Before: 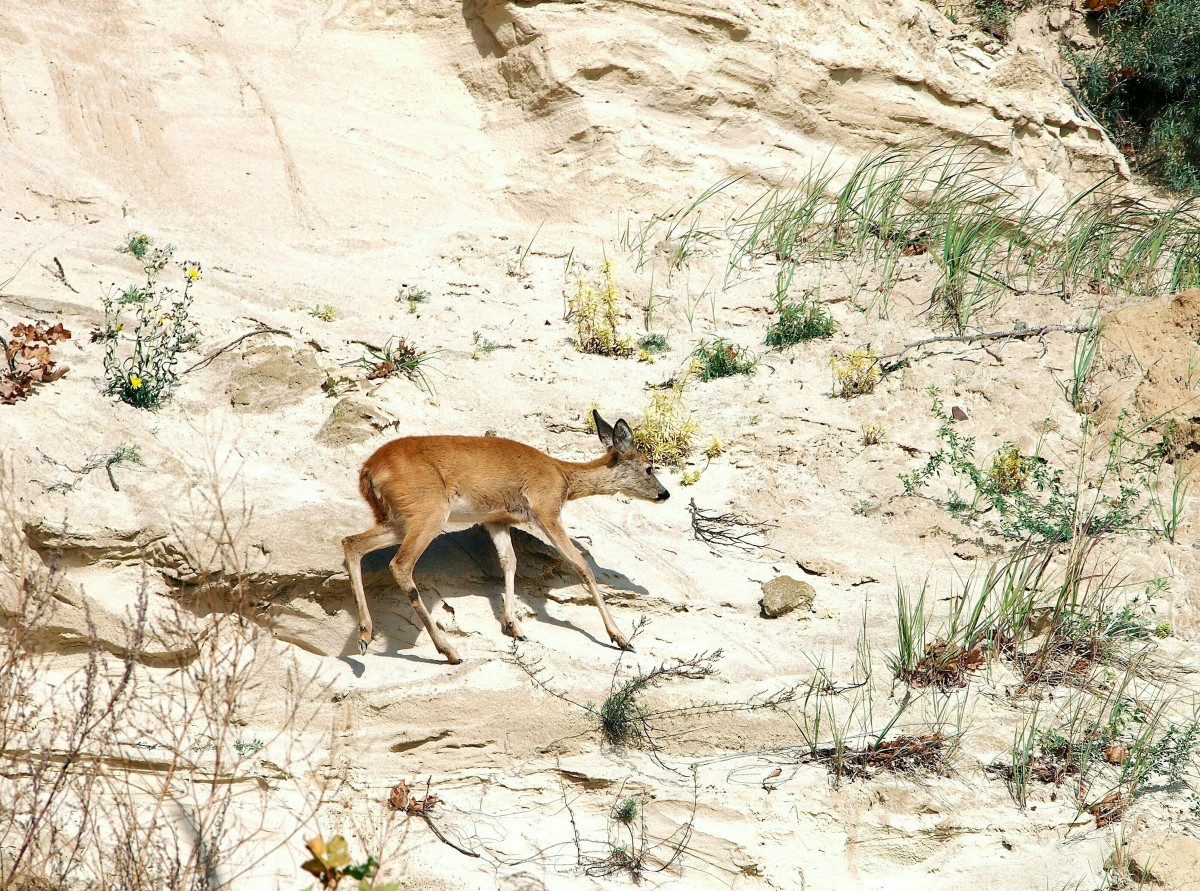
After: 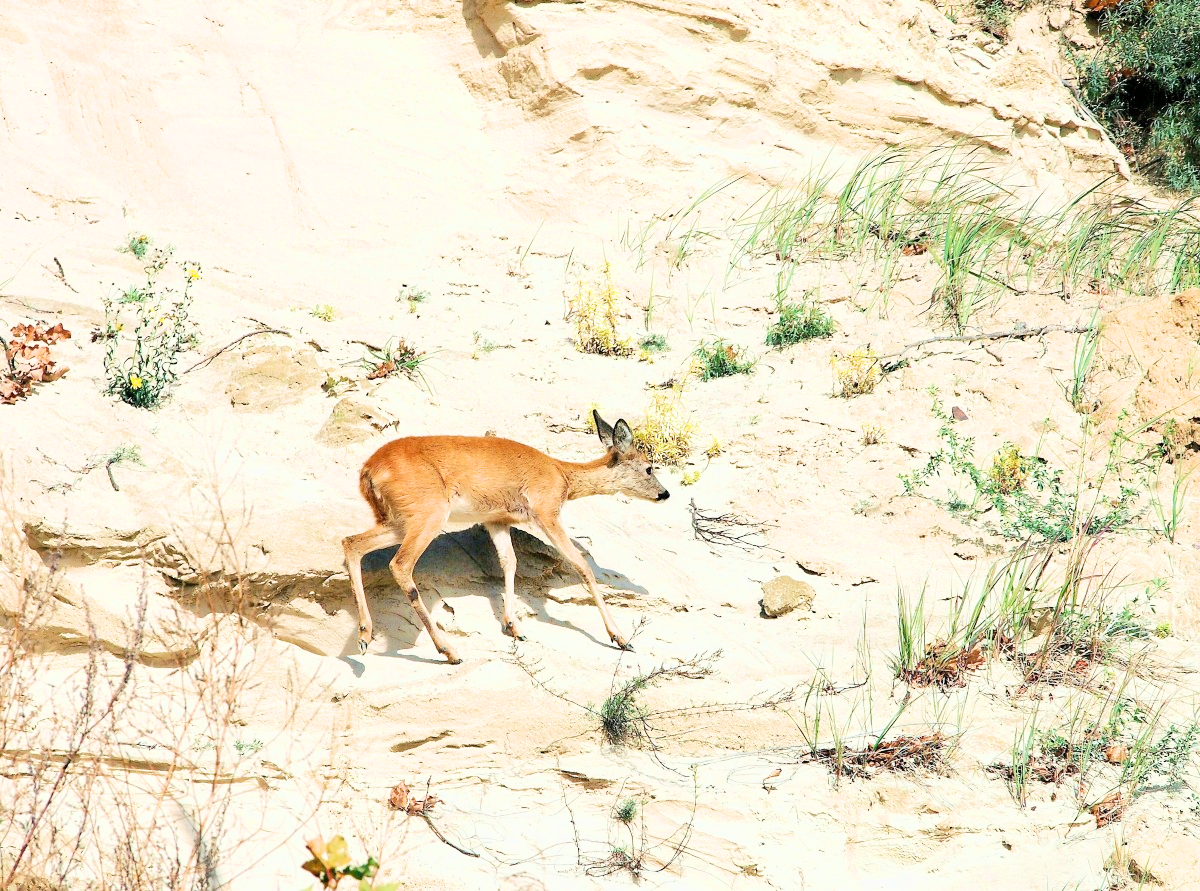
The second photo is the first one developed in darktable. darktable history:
filmic rgb: black relative exposure -7.65 EV, white relative exposure 4.56 EV, threshold 5.96 EV, hardness 3.61, color science v6 (2022), enable highlight reconstruction true
exposure: black level correction 0, exposure 1.535 EV, compensate highlight preservation false
